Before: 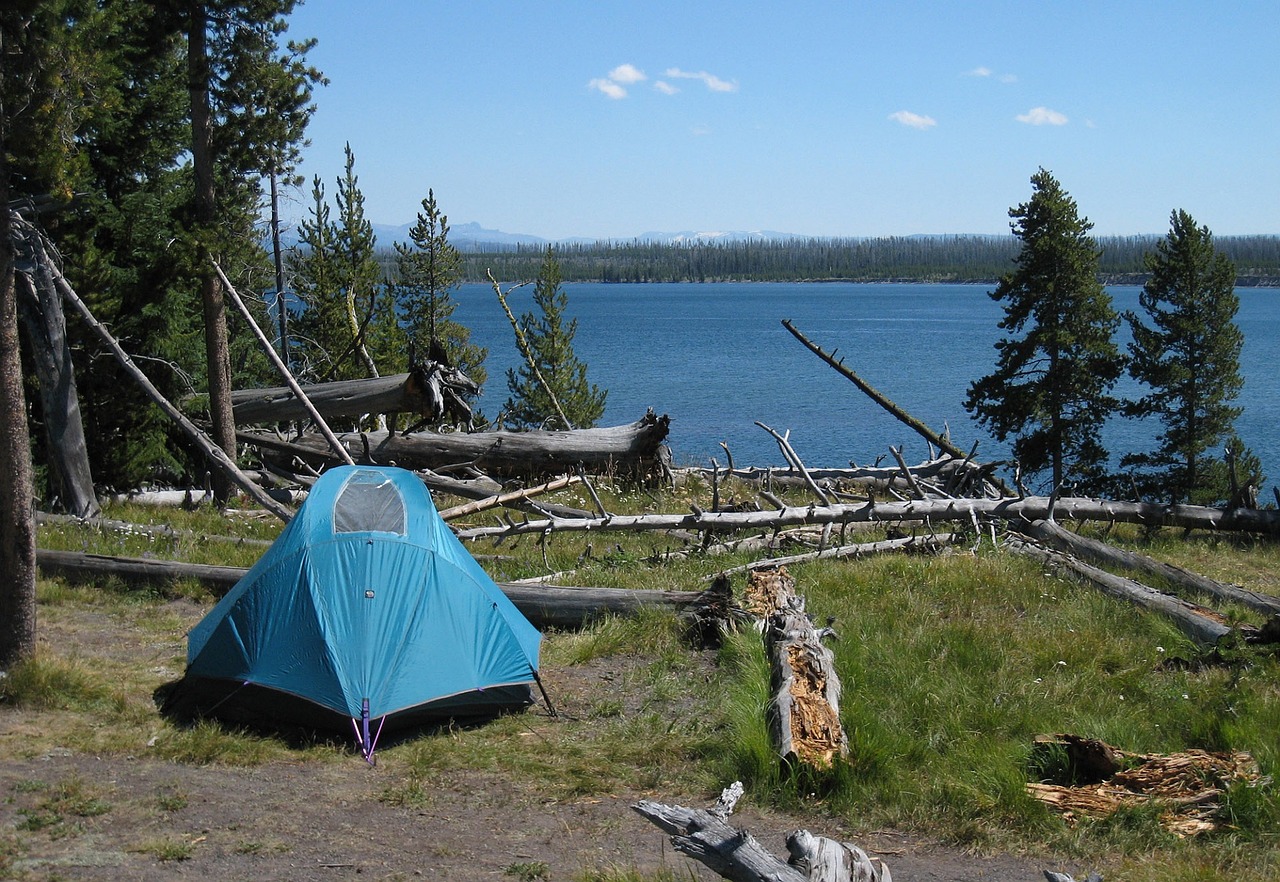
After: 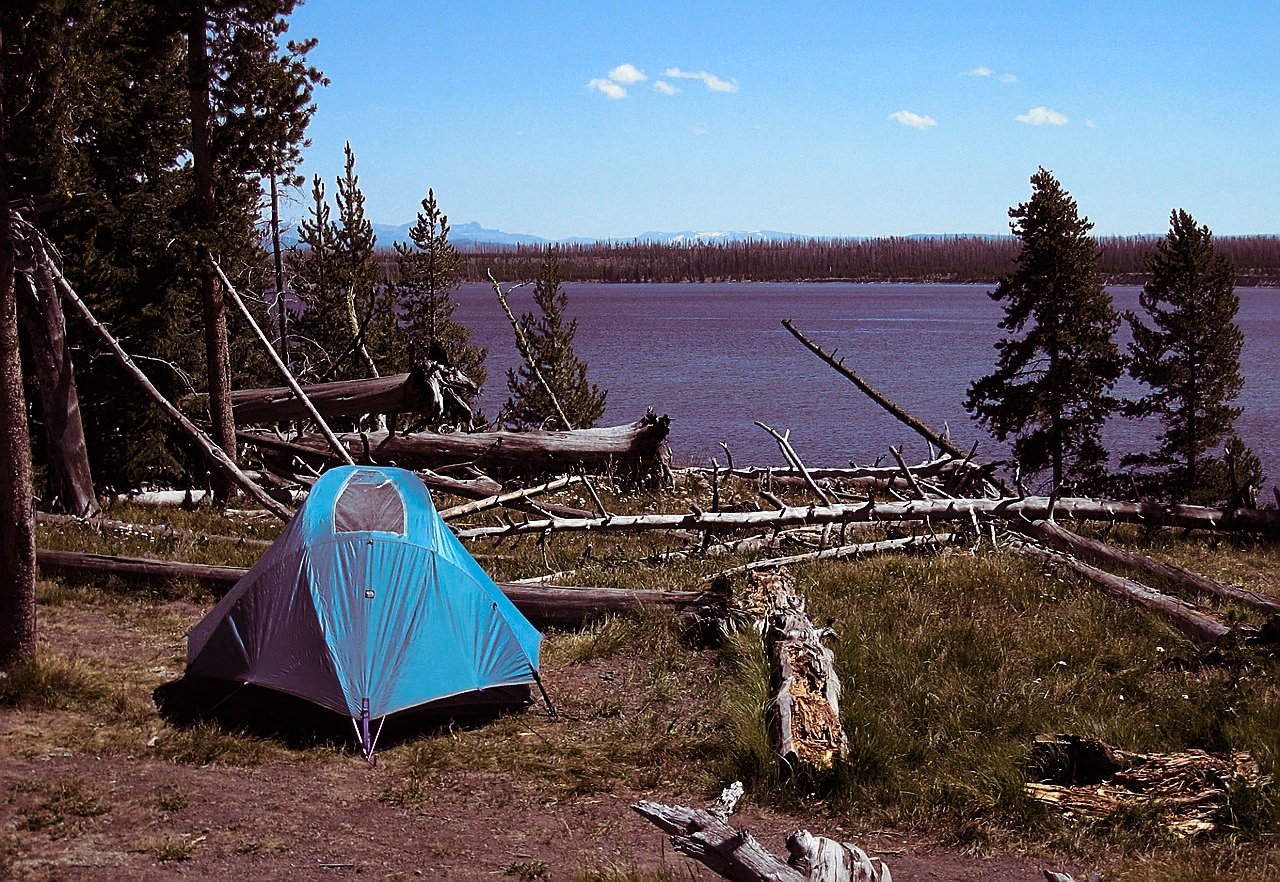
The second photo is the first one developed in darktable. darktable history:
contrast brightness saturation: contrast 0.19, brightness -0.11, saturation 0.21
sharpen: on, module defaults
split-toning: on, module defaults
